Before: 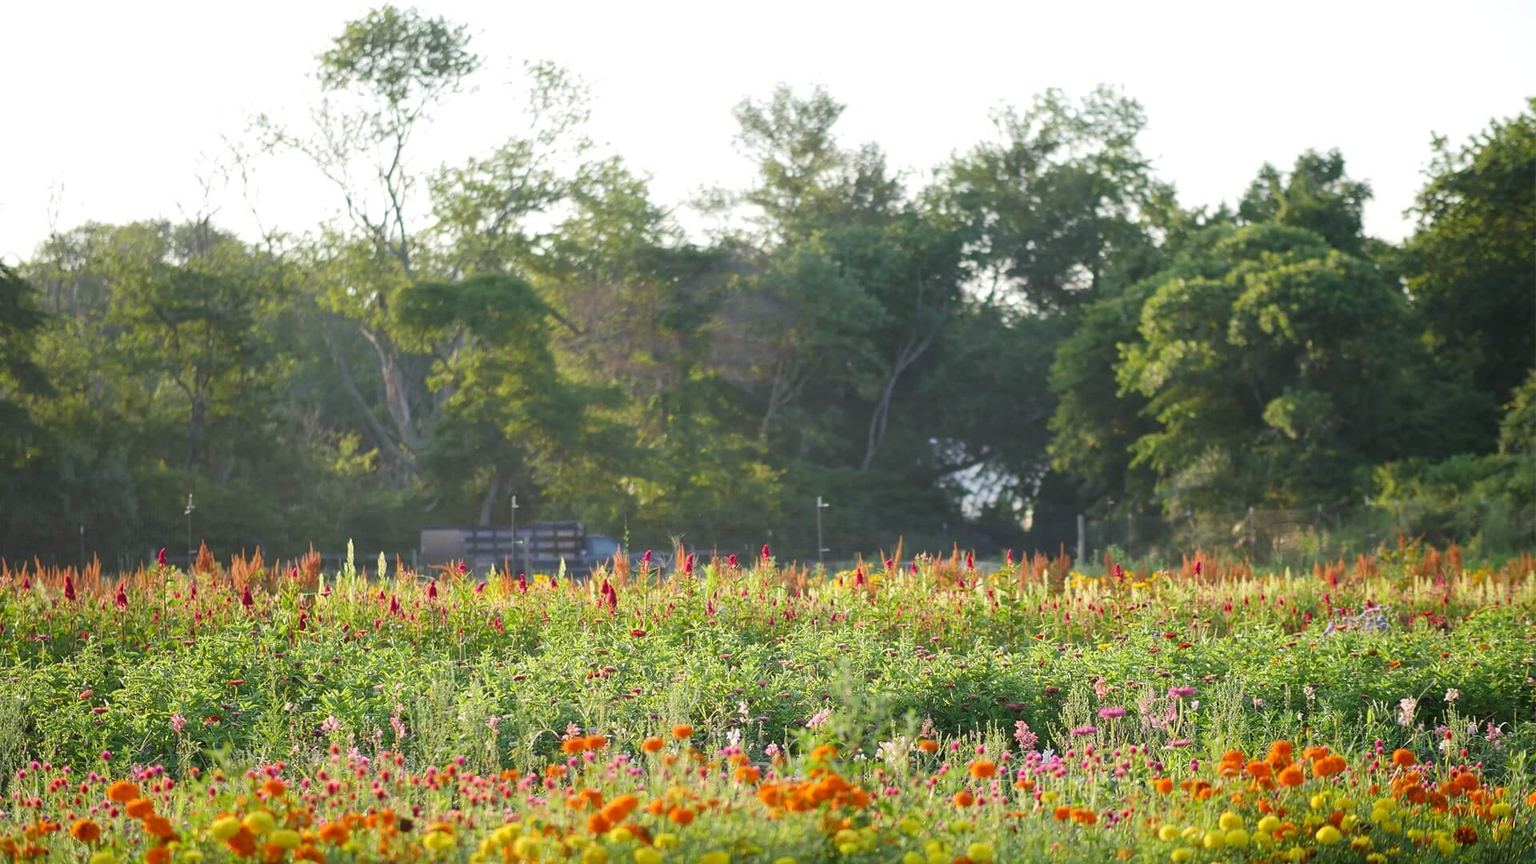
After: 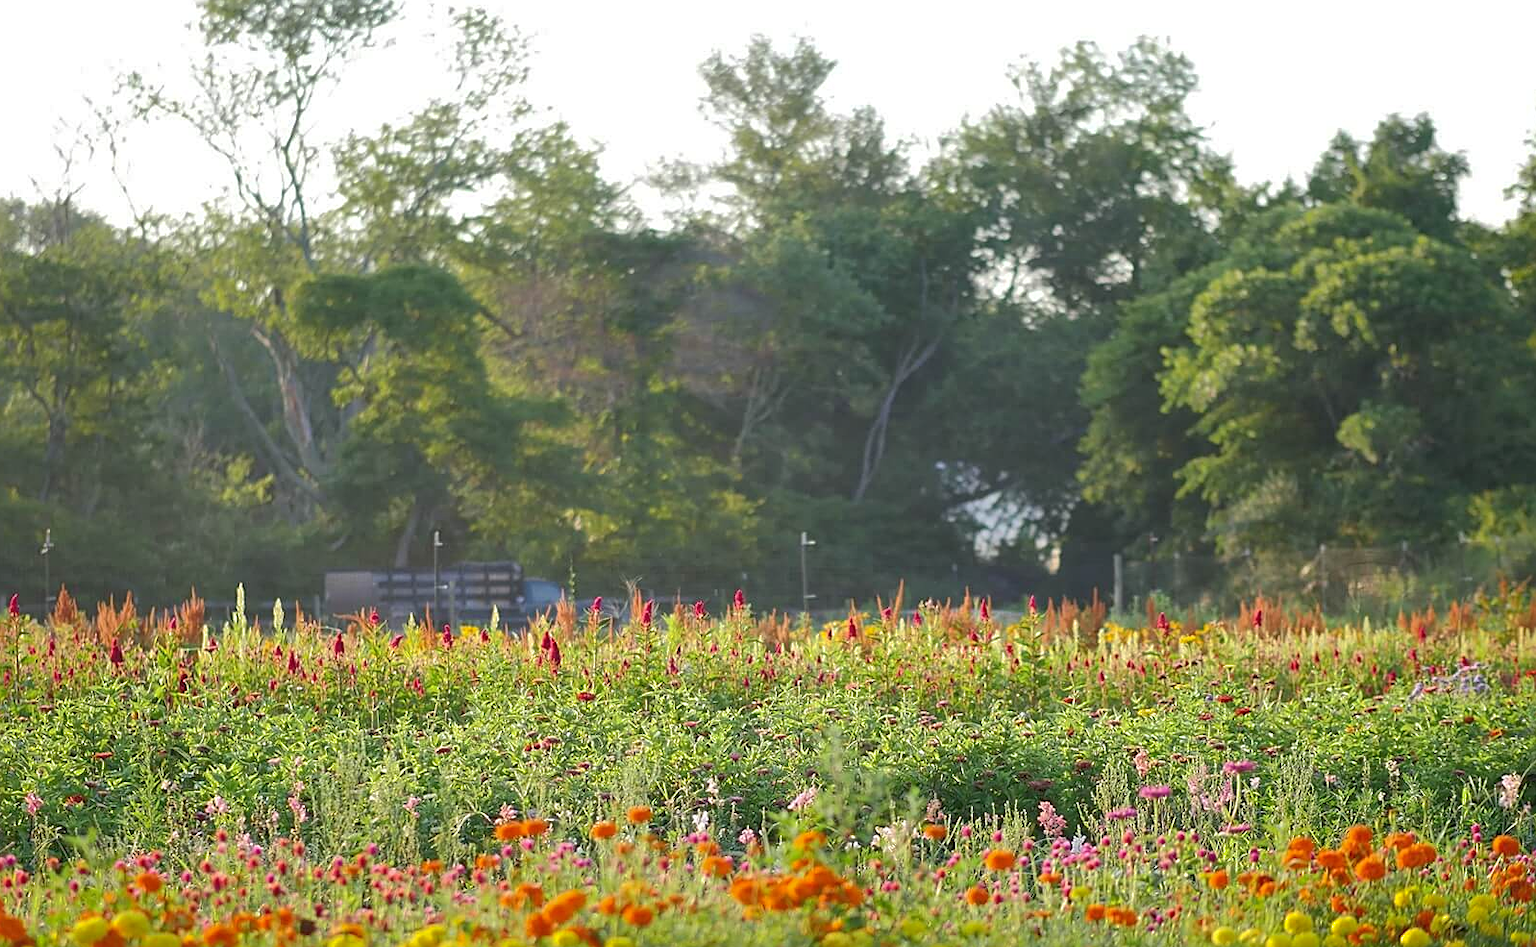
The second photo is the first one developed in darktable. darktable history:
sharpen: on, module defaults
crop: left 9.842%, top 6.275%, right 6.899%, bottom 2.422%
shadows and highlights: on, module defaults
